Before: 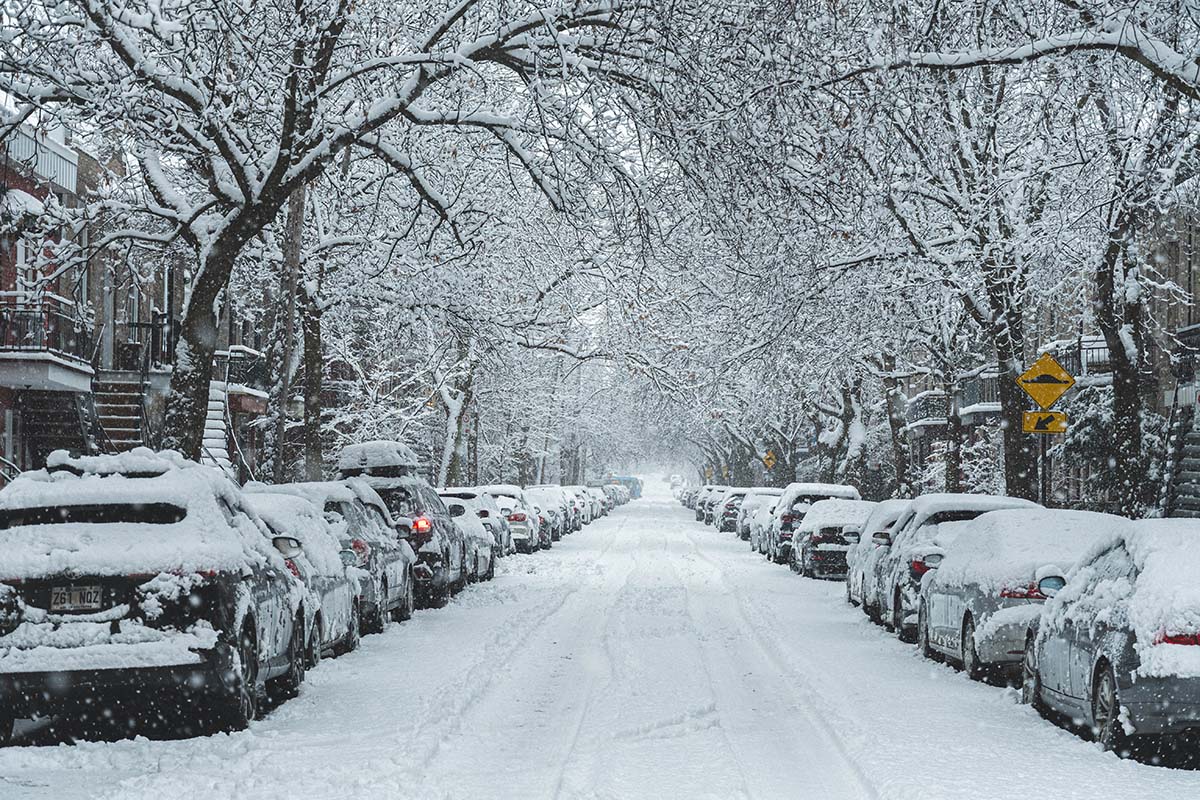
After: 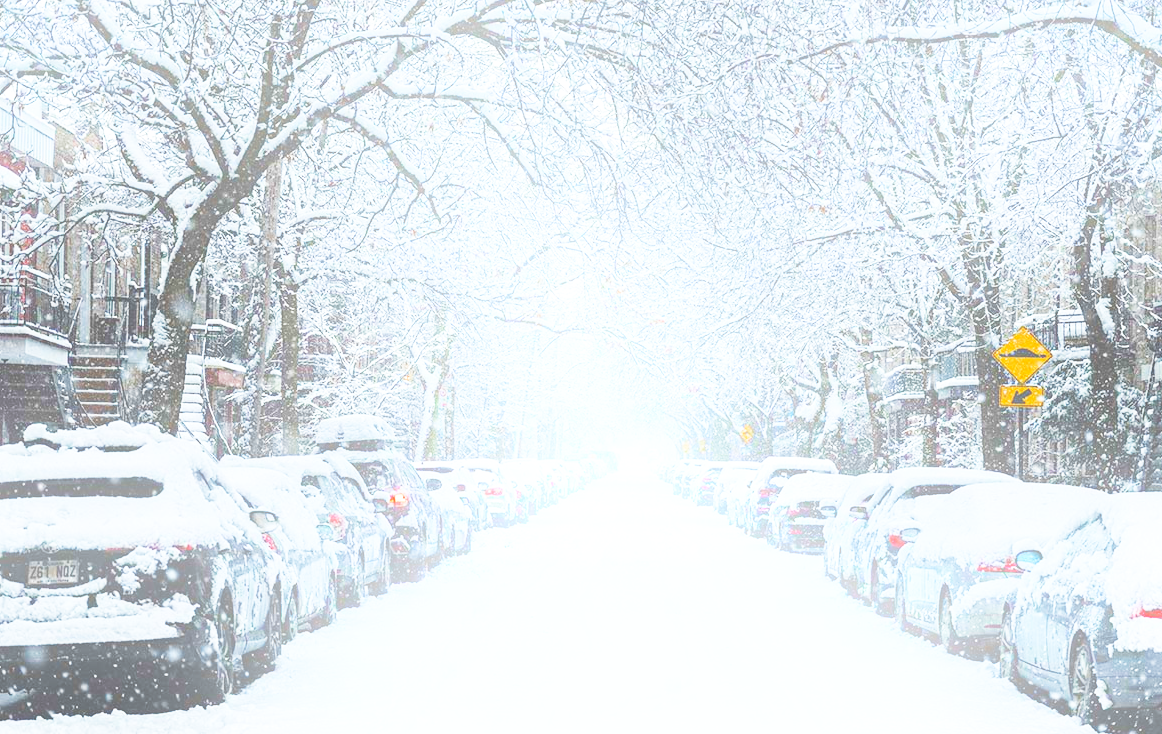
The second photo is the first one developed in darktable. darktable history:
bloom: threshold 82.5%, strength 16.25%
base curve: curves: ch0 [(0, 0.003) (0.001, 0.002) (0.006, 0.004) (0.02, 0.022) (0.048, 0.086) (0.094, 0.234) (0.162, 0.431) (0.258, 0.629) (0.385, 0.8) (0.548, 0.918) (0.751, 0.988) (1, 1)], preserve colors none
crop: left 1.964%, top 3.251%, right 1.122%, bottom 4.933%
